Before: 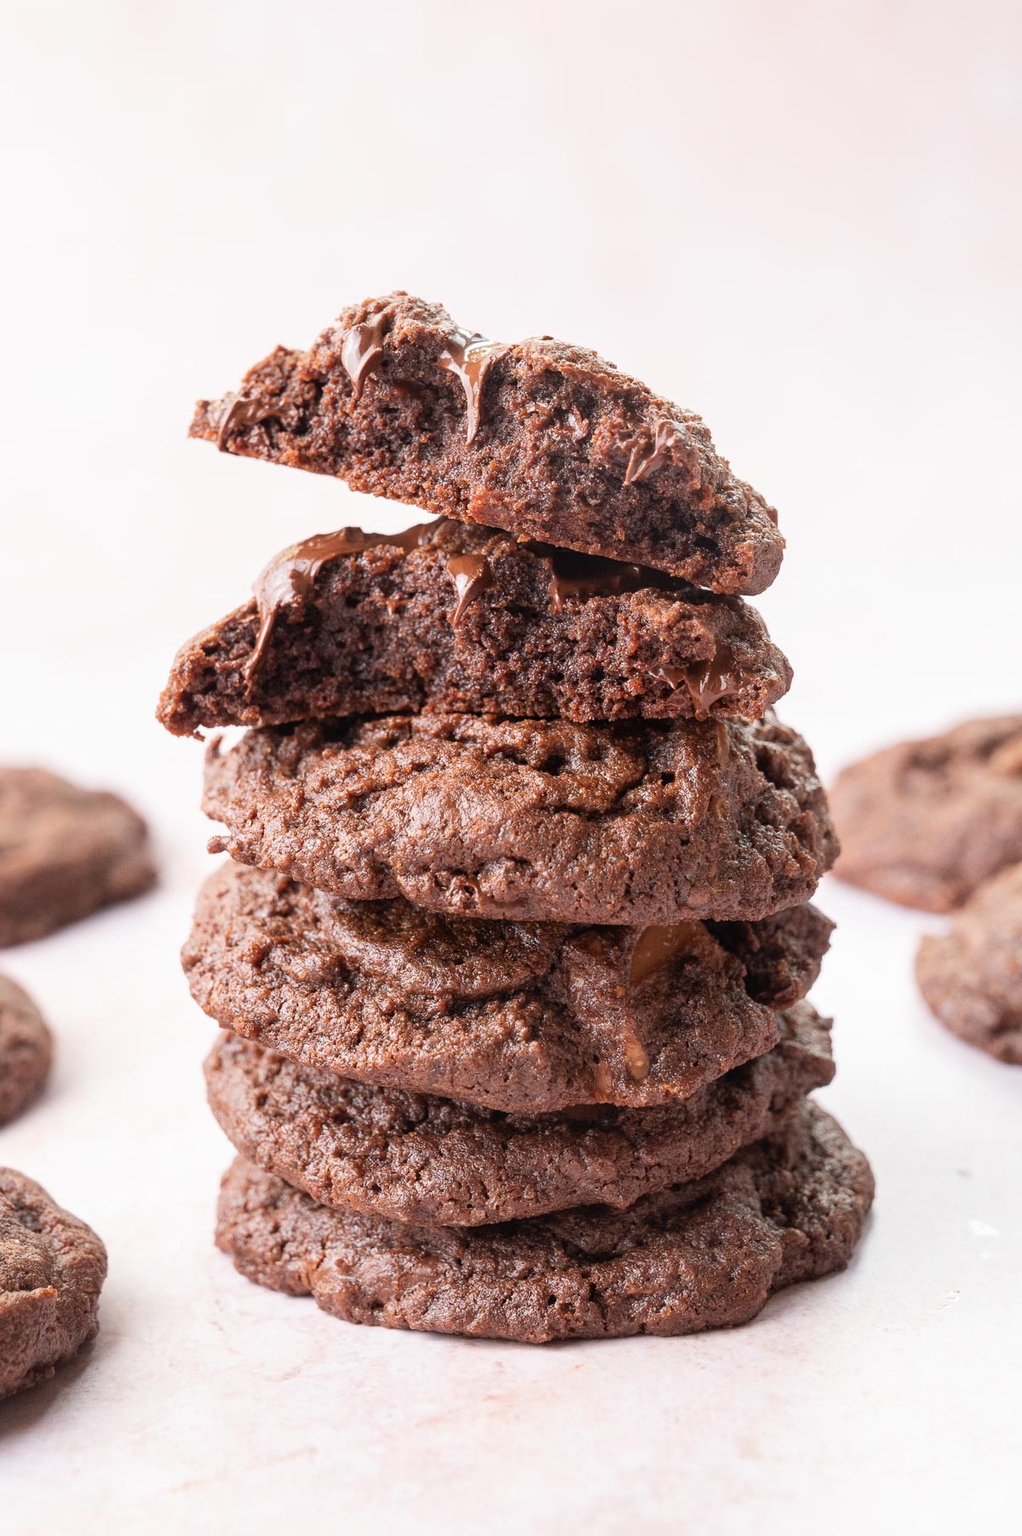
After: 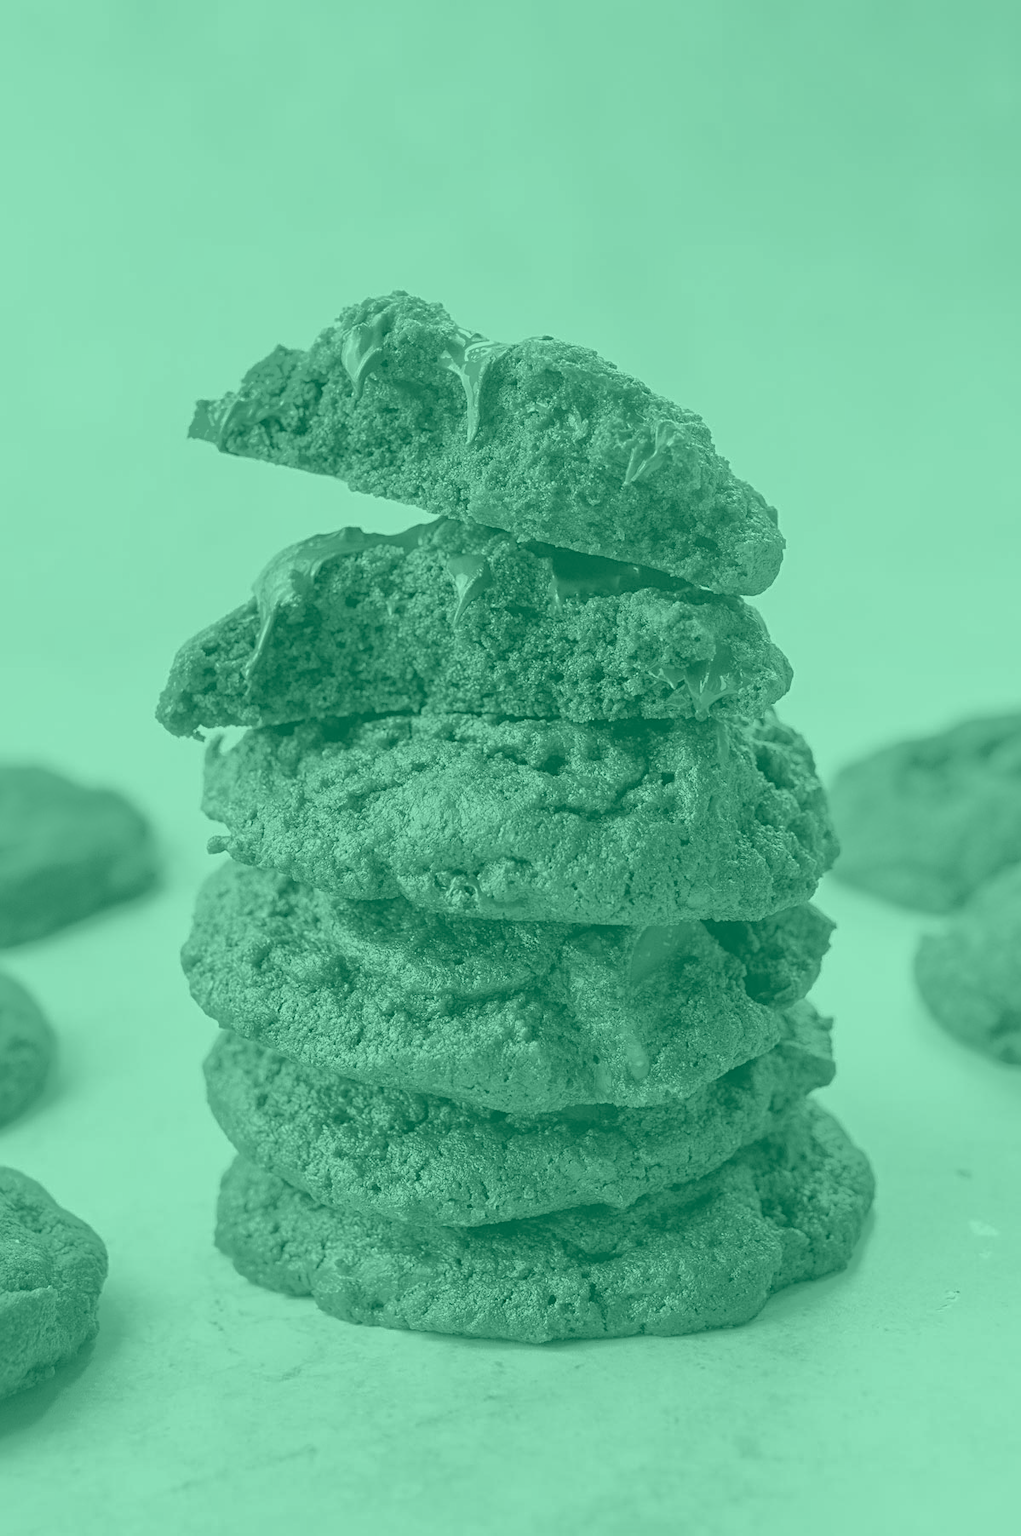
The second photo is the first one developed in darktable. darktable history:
sharpen: radius 2.529, amount 0.323
shadows and highlights: highlights -60
colorize: hue 147.6°, saturation 65%, lightness 21.64%
